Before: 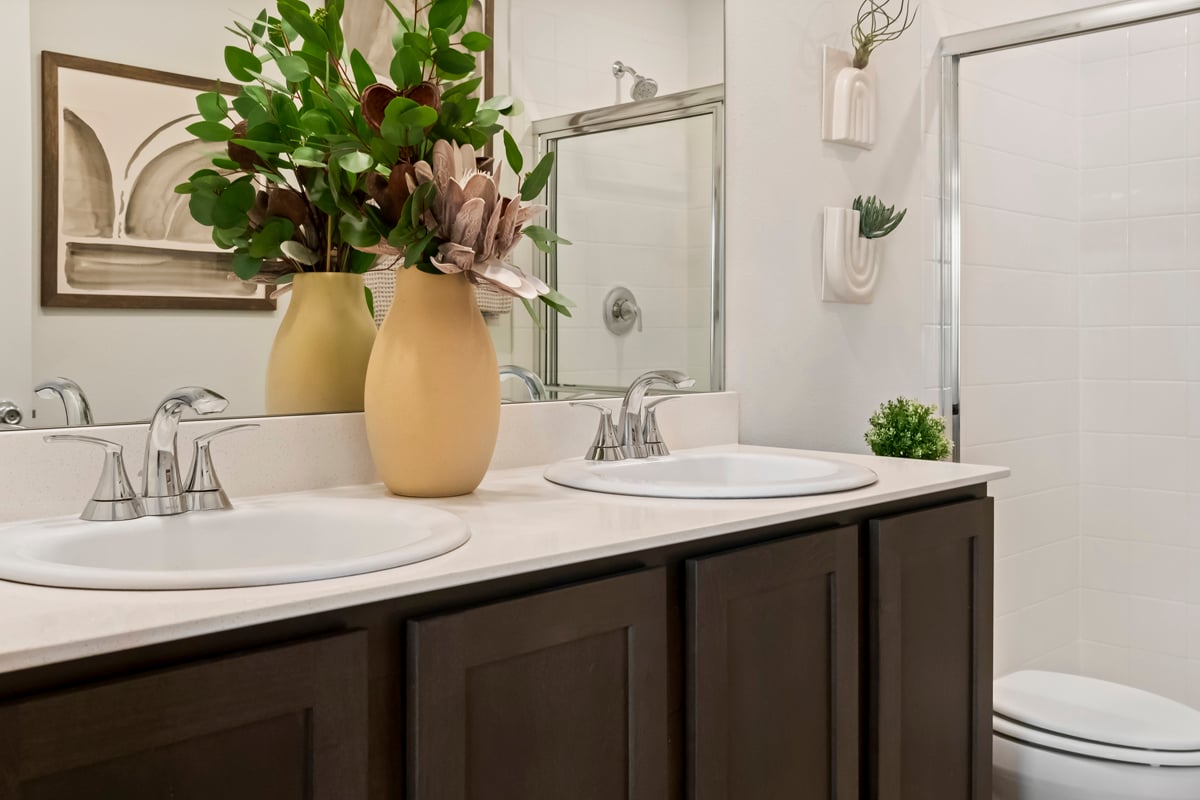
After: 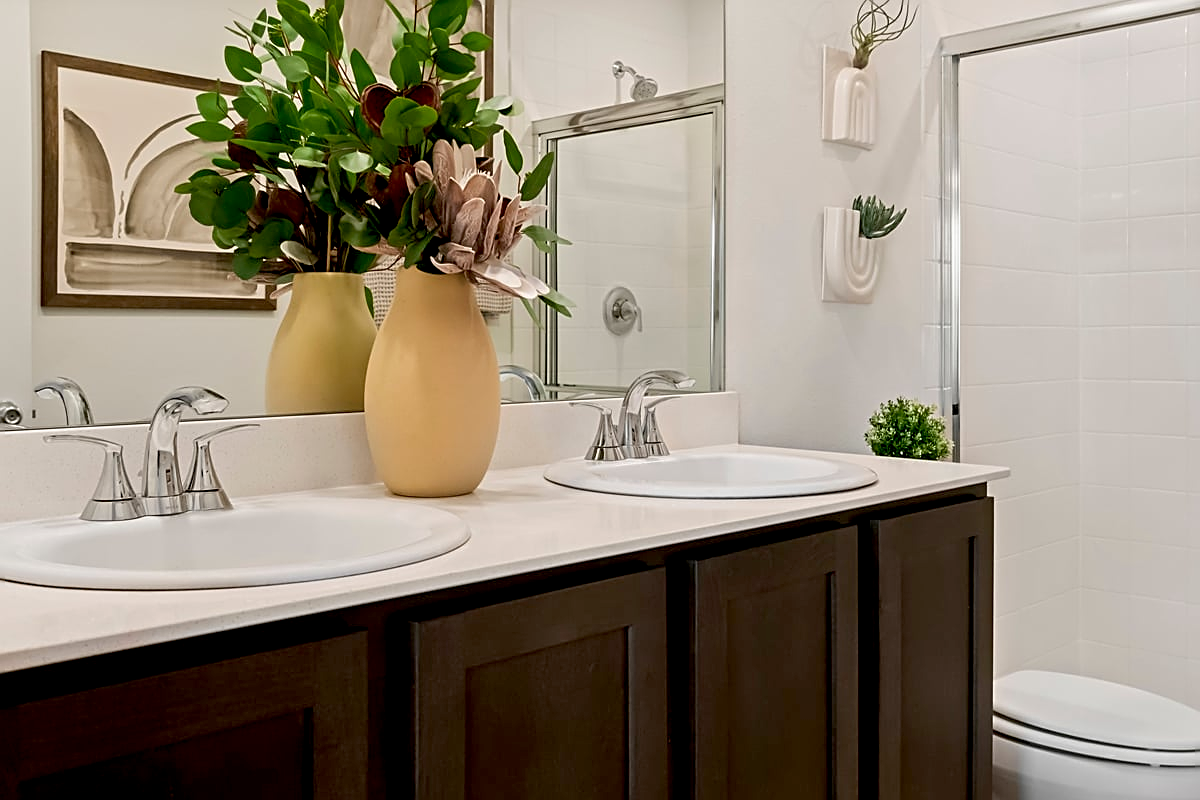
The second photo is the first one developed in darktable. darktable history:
sharpen: amount 0.592
exposure: black level correction 0.013, compensate highlight preservation false
